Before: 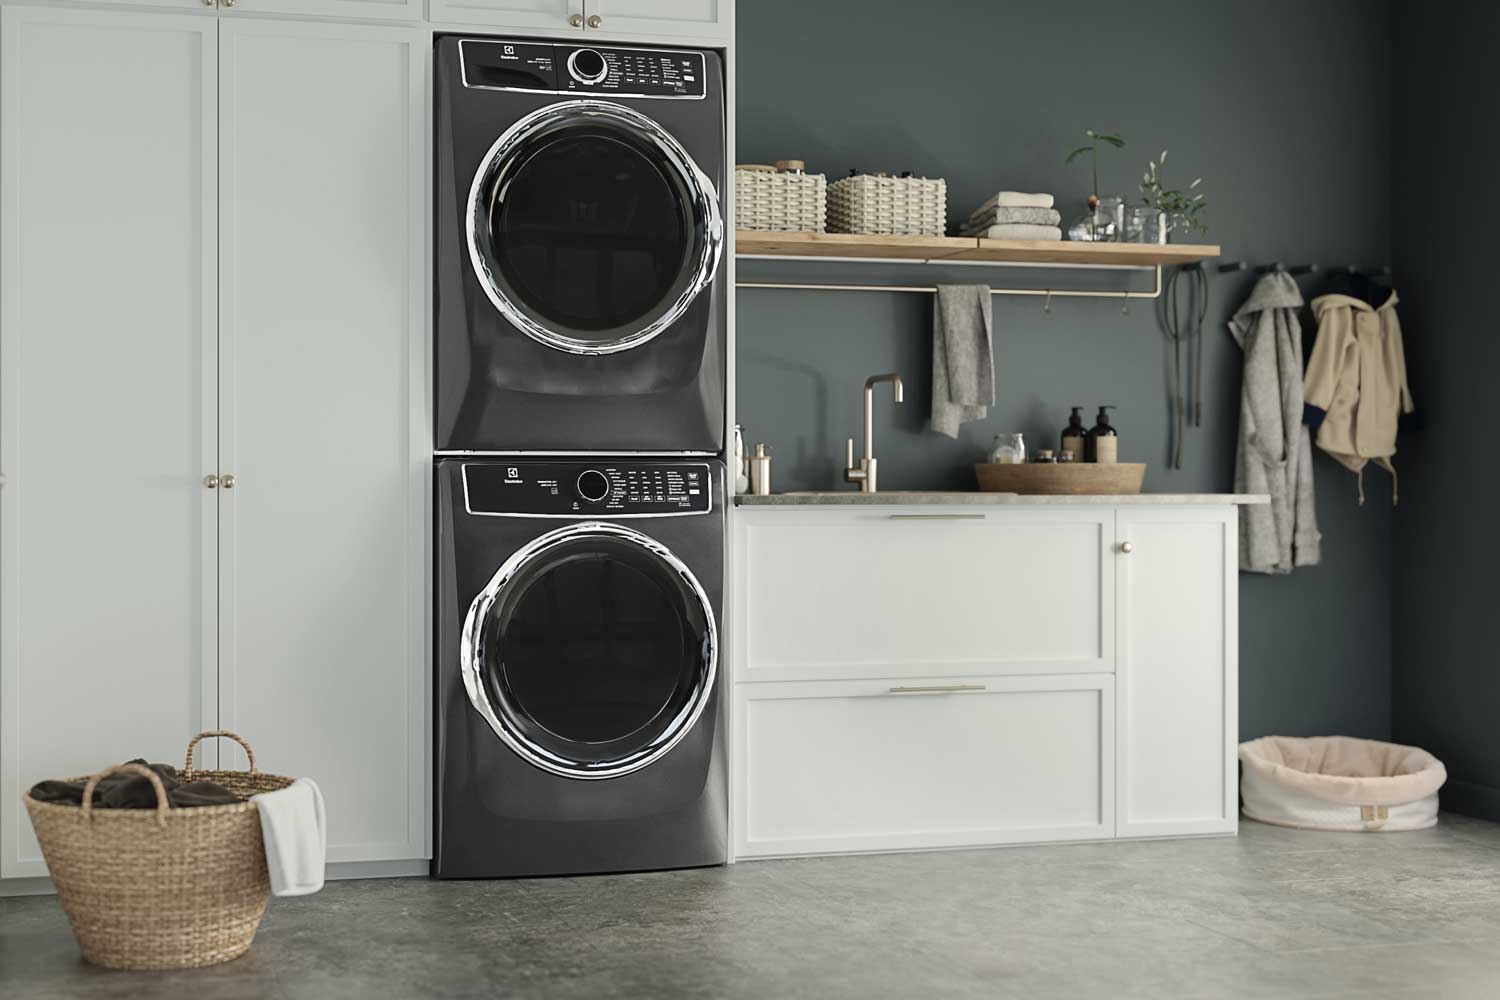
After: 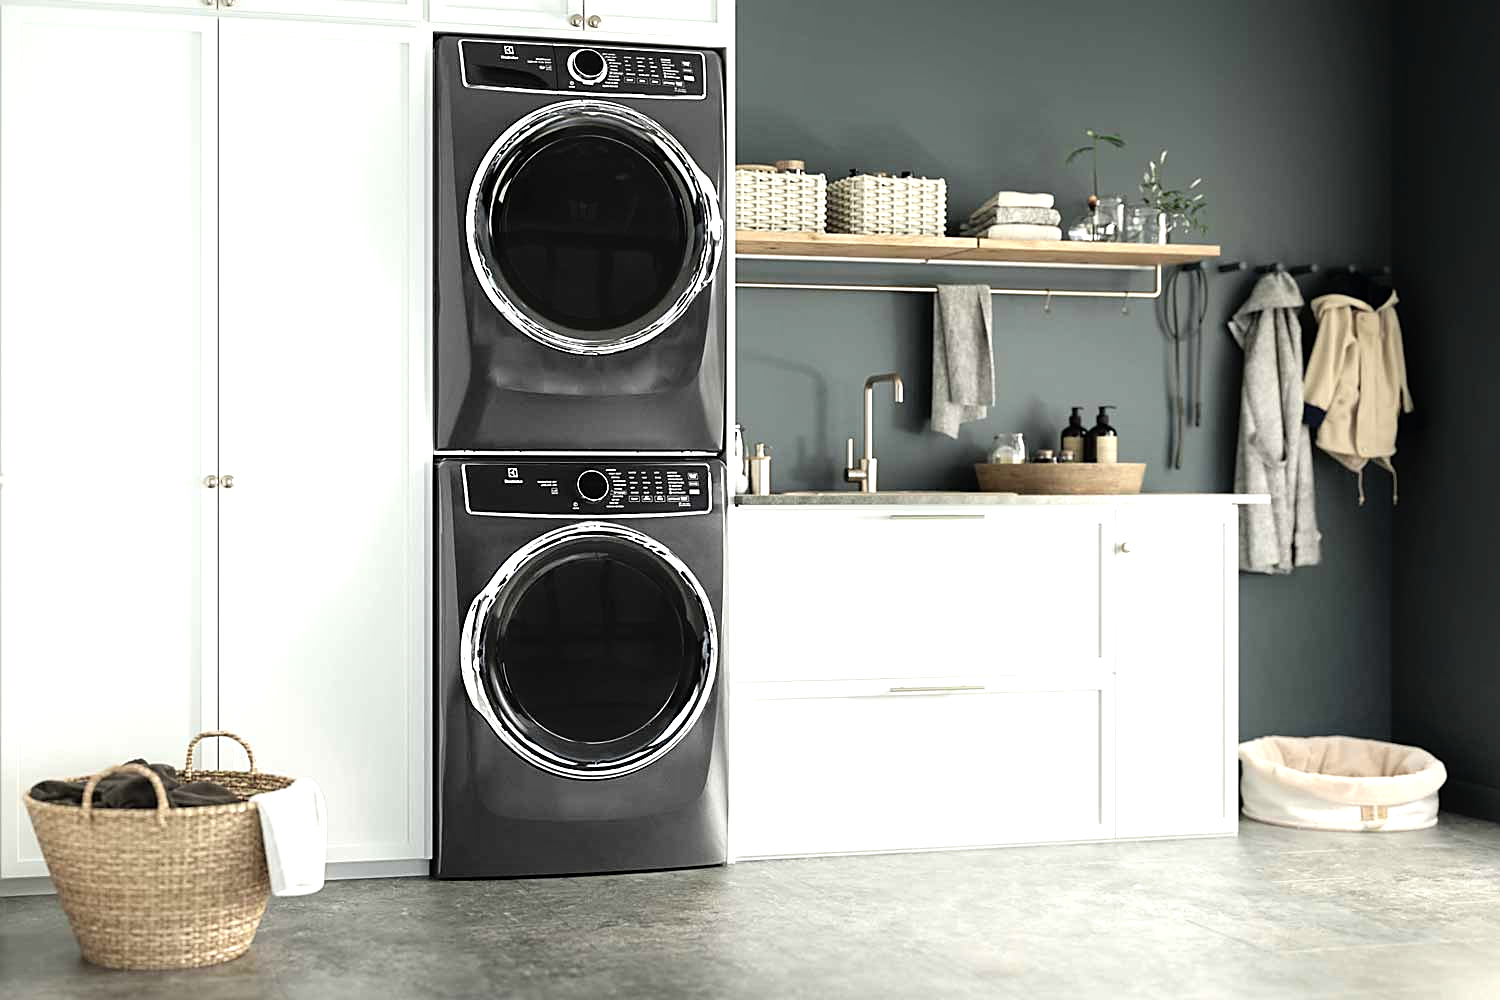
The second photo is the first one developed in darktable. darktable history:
tone equalizer: -8 EV -1.12 EV, -7 EV -1.01 EV, -6 EV -0.845 EV, -5 EV -0.573 EV, -3 EV 0.596 EV, -2 EV 0.837 EV, -1 EV 1.01 EV, +0 EV 1.08 EV
sharpen: radius 1.847, amount 0.395, threshold 1.197
